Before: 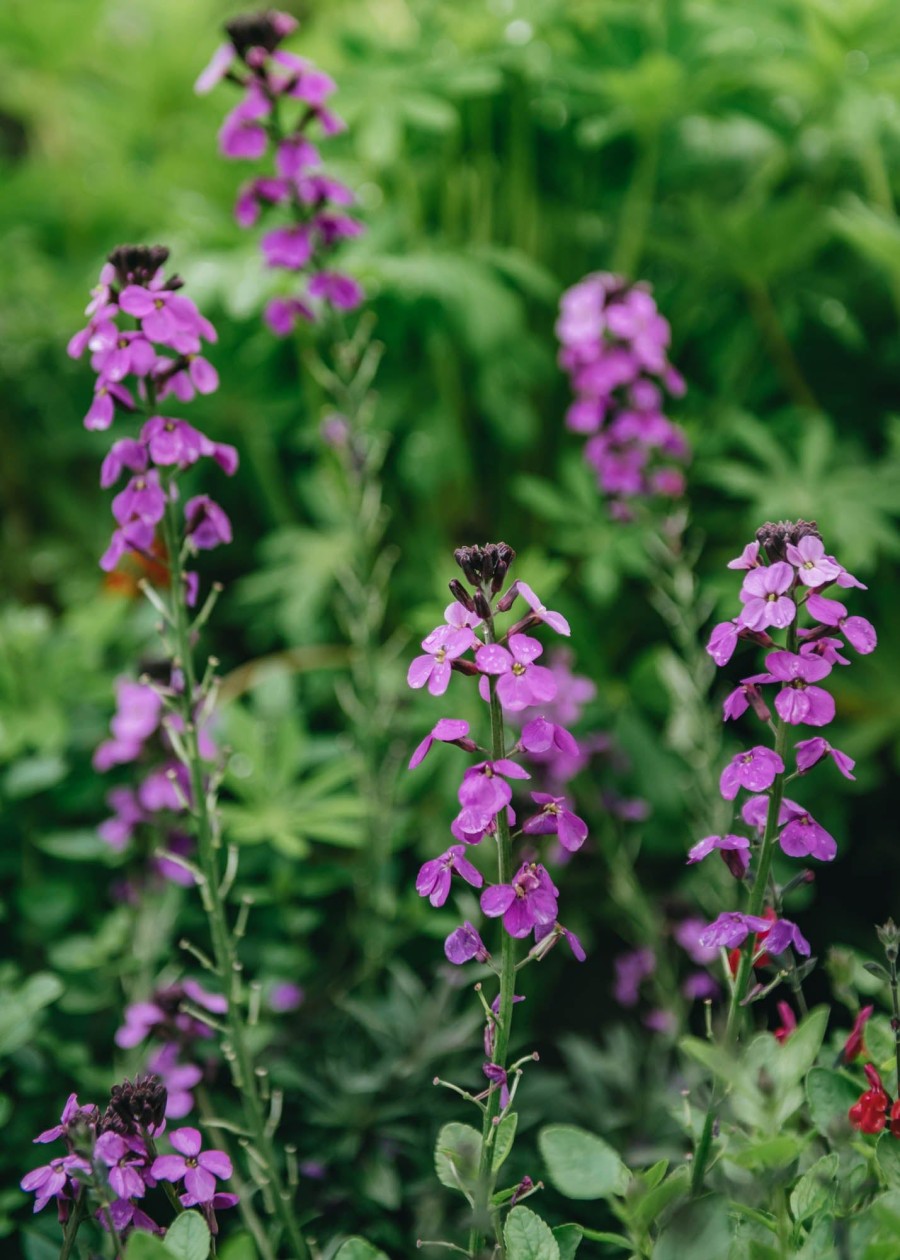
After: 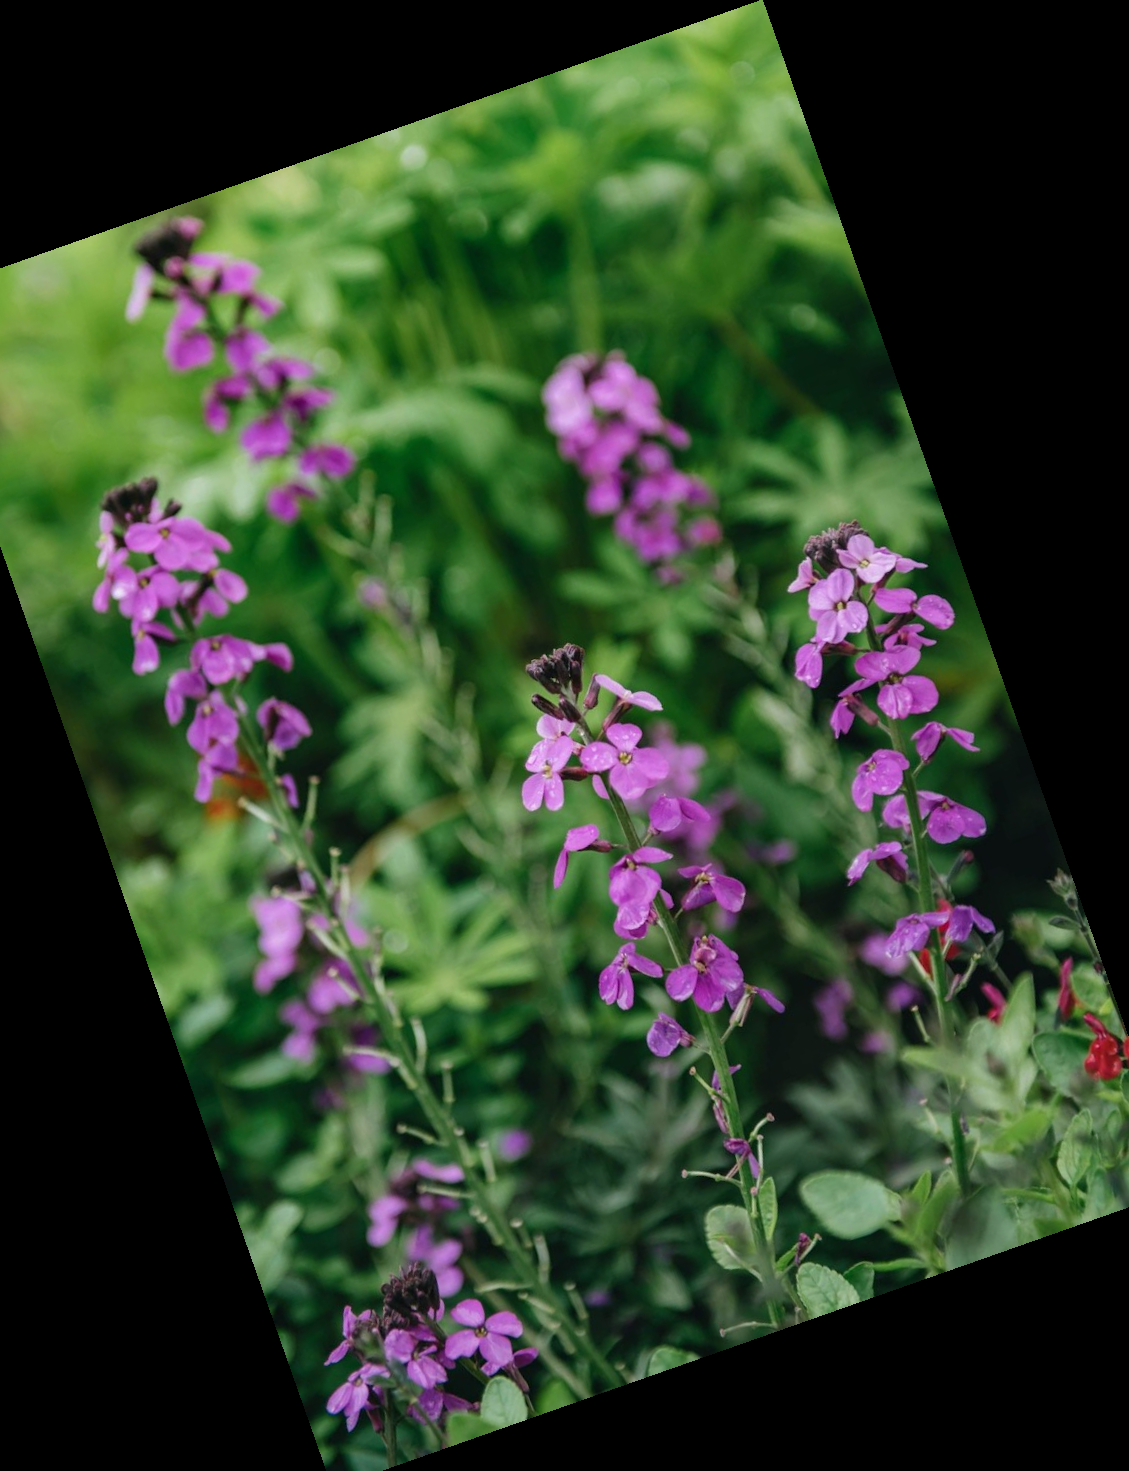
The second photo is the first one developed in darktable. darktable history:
crop and rotate: angle 19.43°, left 6.812%, right 4.125%, bottom 1.087%
color balance: input saturation 99%
